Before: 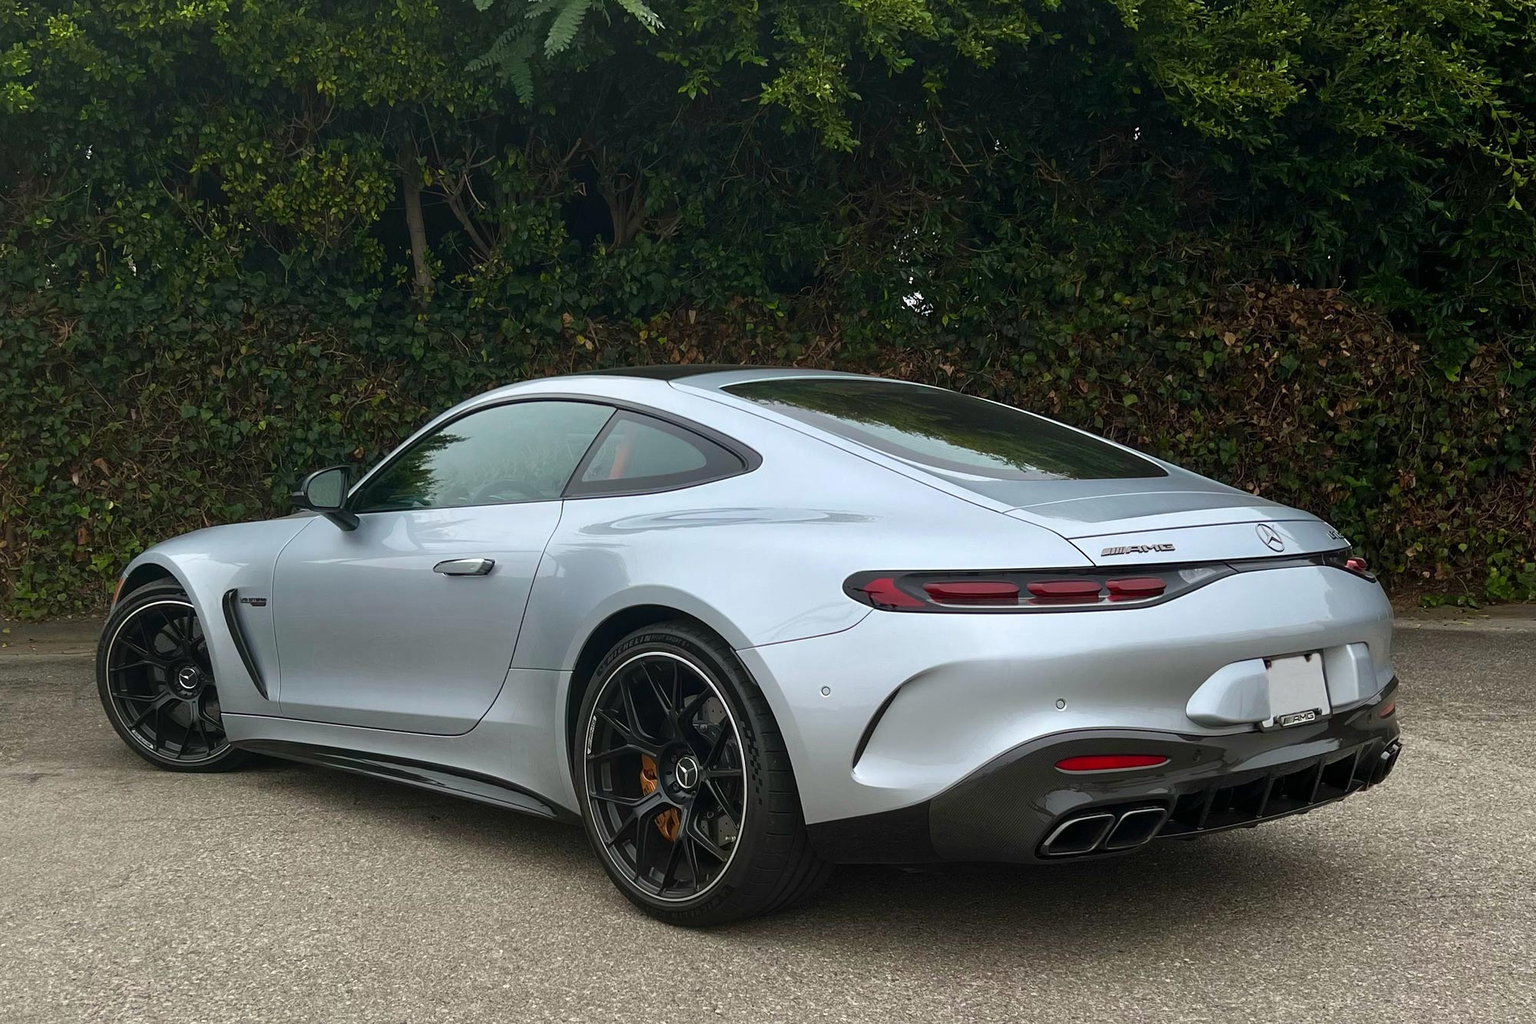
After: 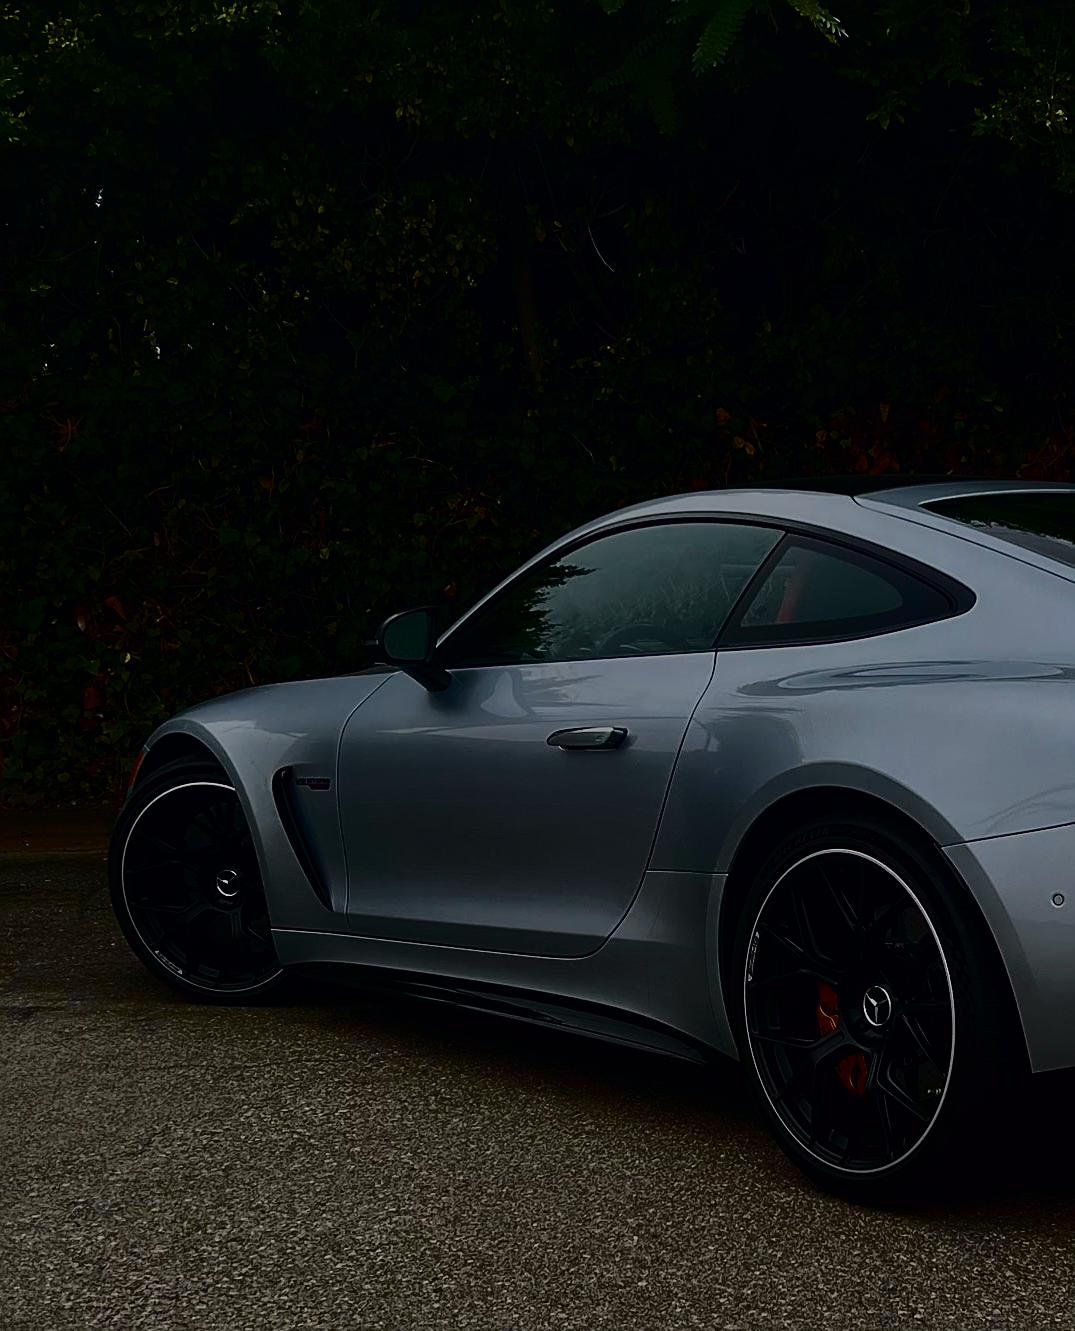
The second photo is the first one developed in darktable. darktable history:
crop: left 0.872%, right 45.361%, bottom 0.082%
contrast brightness saturation: contrast 0.201, brightness -0.105, saturation 0.104
tone equalizer: mask exposure compensation -0.511 EV
exposure: exposure -1.906 EV, compensate exposure bias true, compensate highlight preservation false
tone curve: curves: ch0 [(0, 0) (0.105, 0.044) (0.195, 0.128) (0.283, 0.283) (0.384, 0.404) (0.485, 0.531) (0.638, 0.681) (0.795, 0.879) (1, 0.977)]; ch1 [(0, 0) (0.161, 0.092) (0.35, 0.33) (0.379, 0.401) (0.456, 0.469) (0.498, 0.503) (0.531, 0.537) (0.596, 0.621) (0.635, 0.671) (1, 1)]; ch2 [(0, 0) (0.371, 0.362) (0.437, 0.437) (0.483, 0.484) (0.53, 0.515) (0.56, 0.58) (0.622, 0.606) (1, 1)], color space Lab, independent channels, preserve colors none
sharpen: on, module defaults
color balance rgb: shadows lift › chroma 1.014%, shadows lift › hue 215.16°, linear chroma grading › global chroma 15.083%, perceptual saturation grading › global saturation 25.113%
